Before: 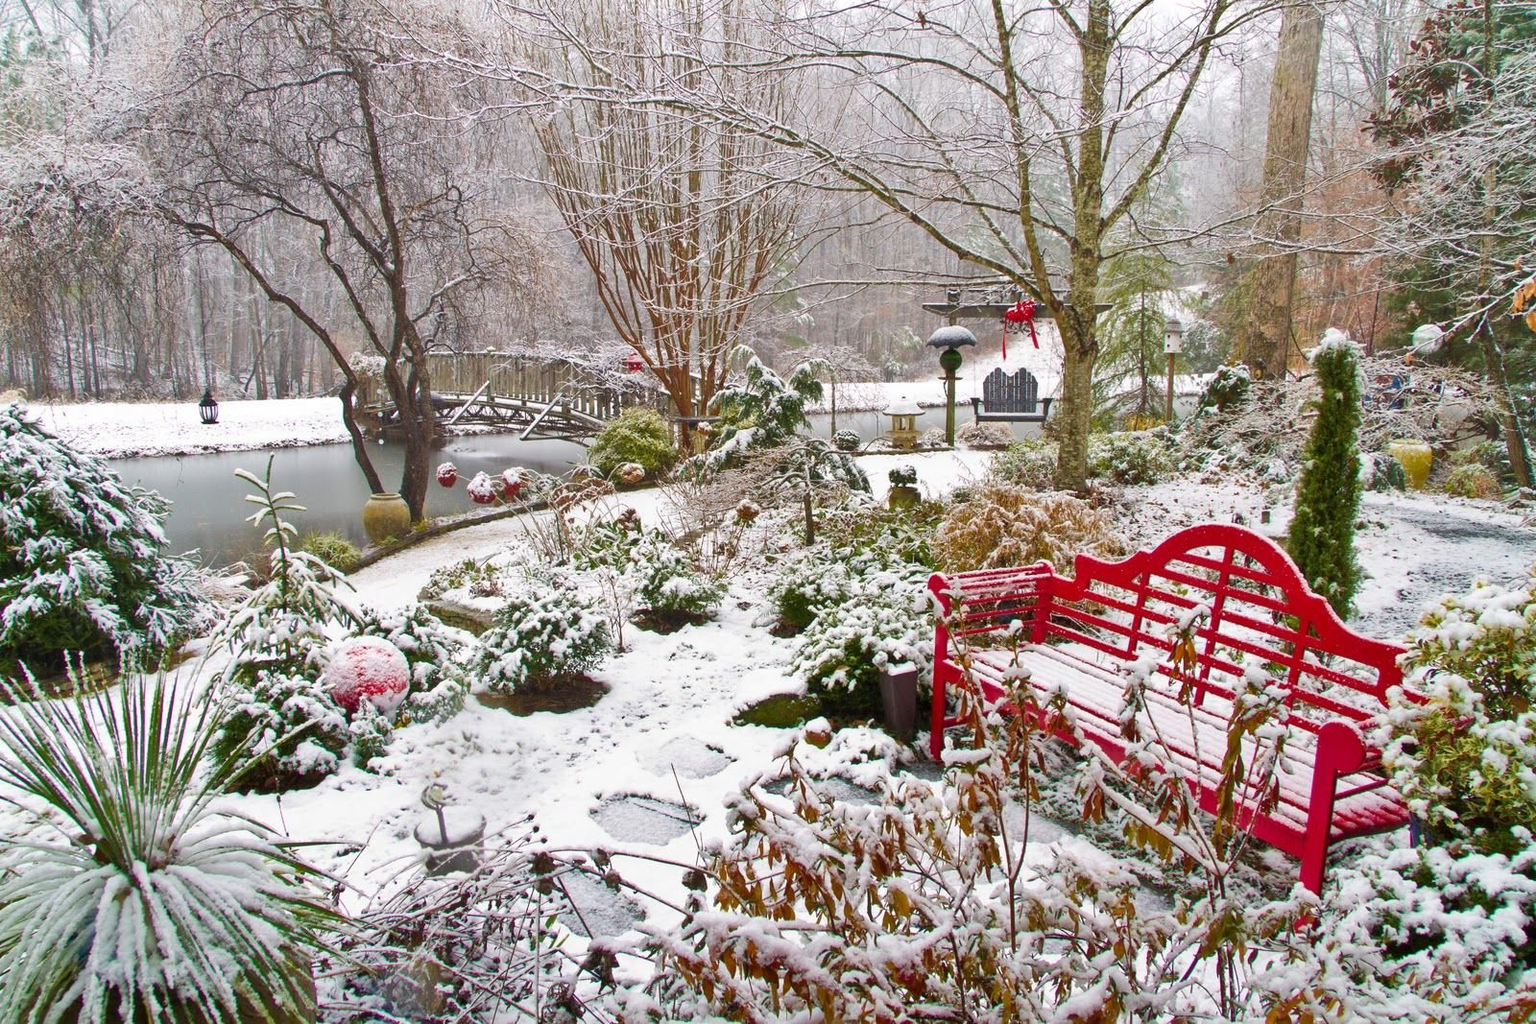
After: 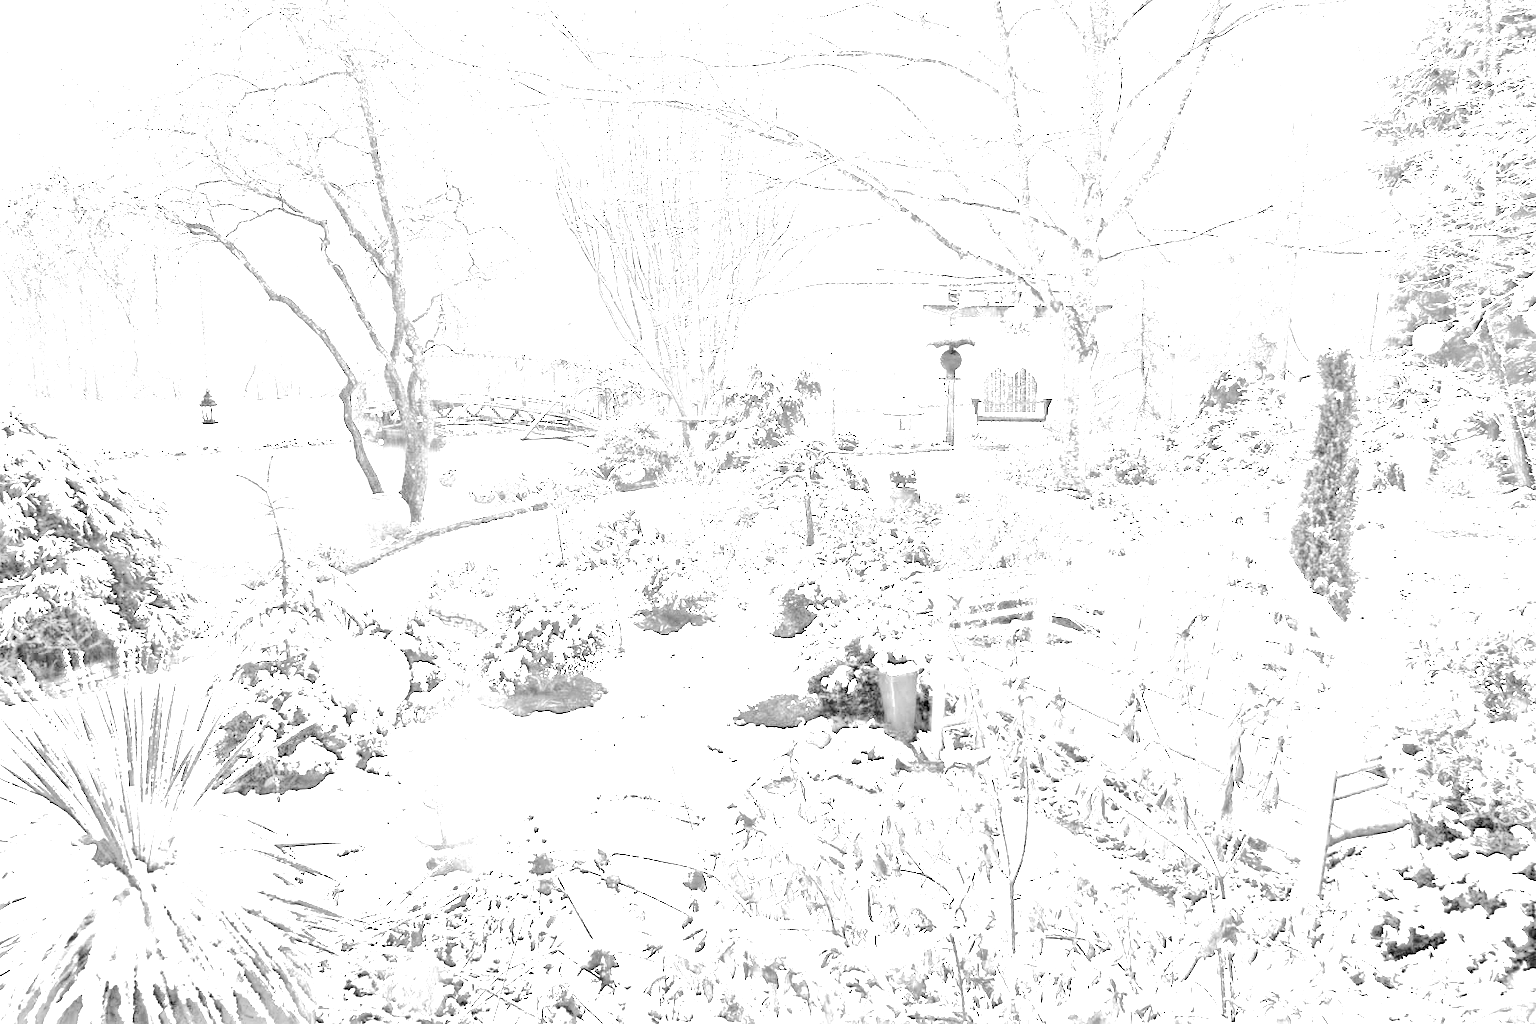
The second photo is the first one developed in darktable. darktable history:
tone equalizer: -8 EV -0.75 EV, -7 EV -0.7 EV, -6 EV -0.6 EV, -5 EV -0.4 EV, -3 EV 0.4 EV, -2 EV 0.6 EV, -1 EV 0.7 EV, +0 EV 0.75 EV, edges refinement/feathering 500, mask exposure compensation -1.57 EV, preserve details no
exposure: black level correction 0, exposure 1.1 EV, compensate exposure bias true, compensate highlight preservation false
monochrome: a -6.99, b 35.61, size 1.4
white balance: red 8, blue 8
